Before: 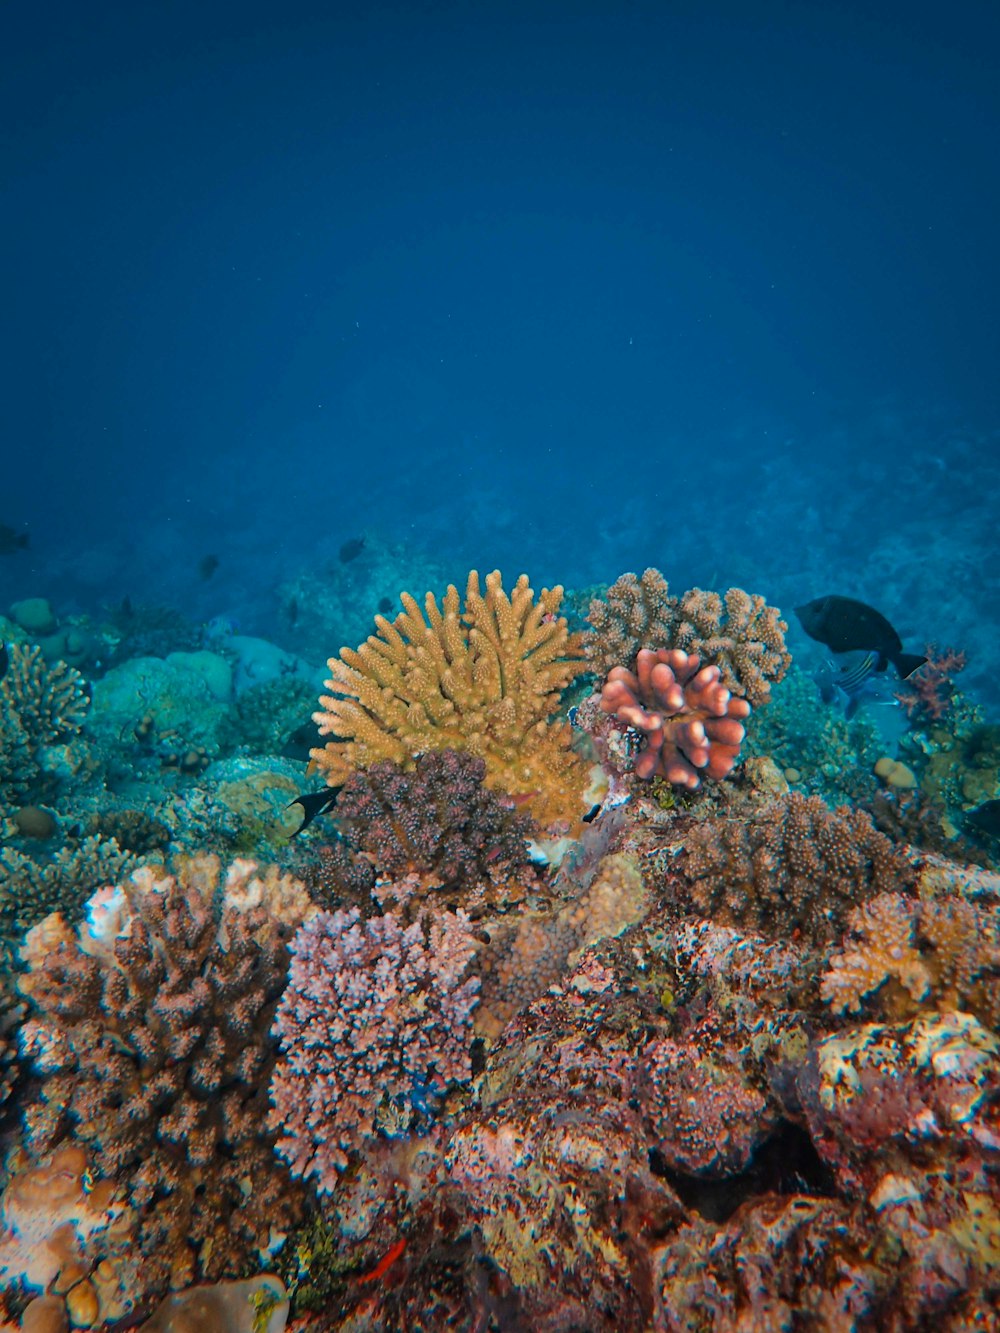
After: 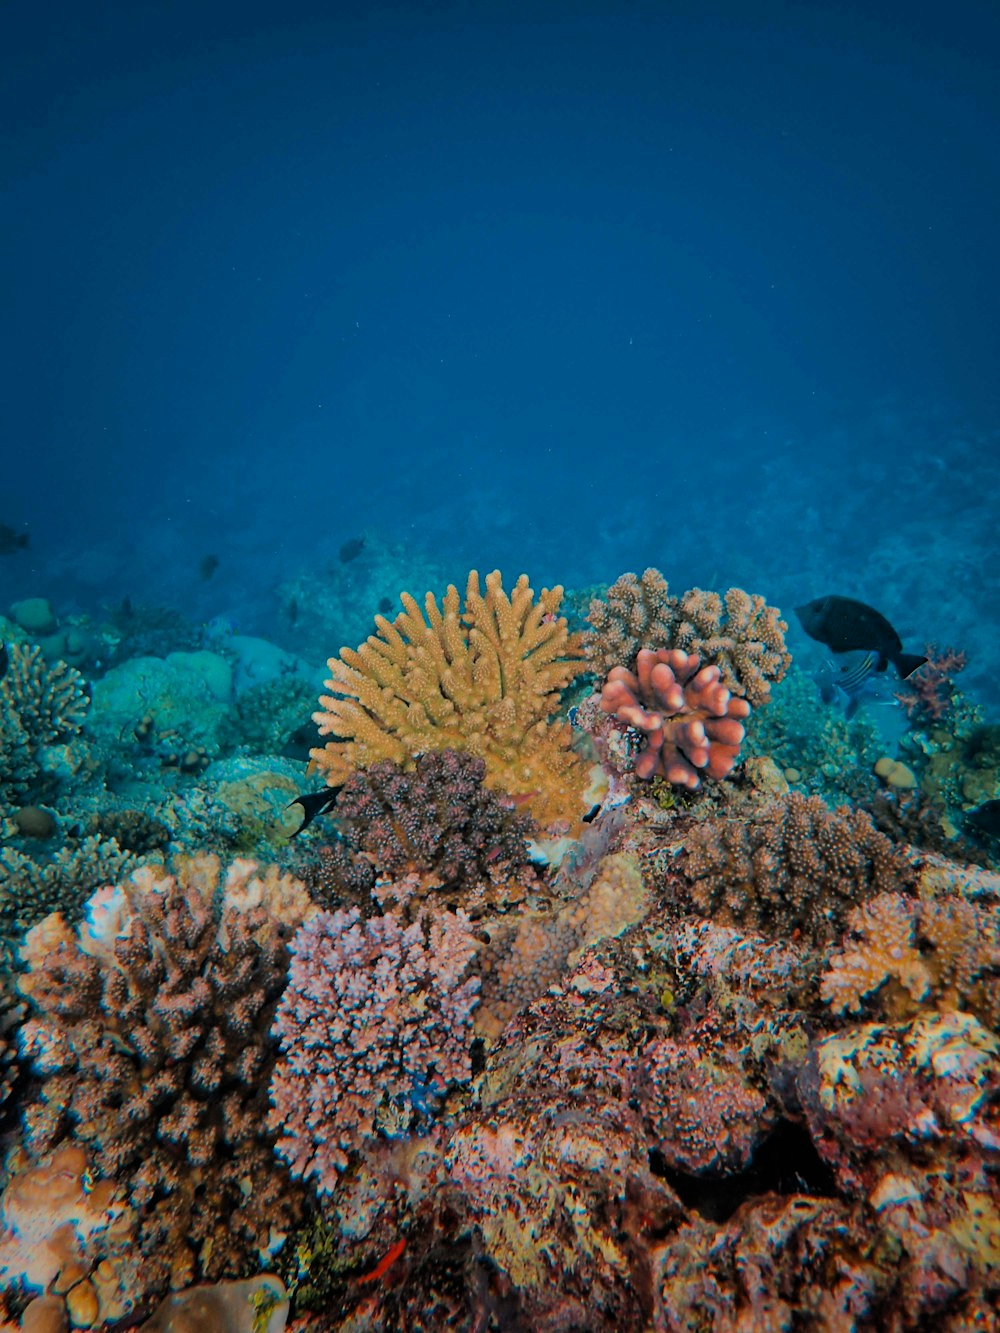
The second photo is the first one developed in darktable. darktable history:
filmic rgb: black relative exposure -7.18 EV, white relative exposure 5.34 EV, hardness 3.02, color science v6 (2022)
